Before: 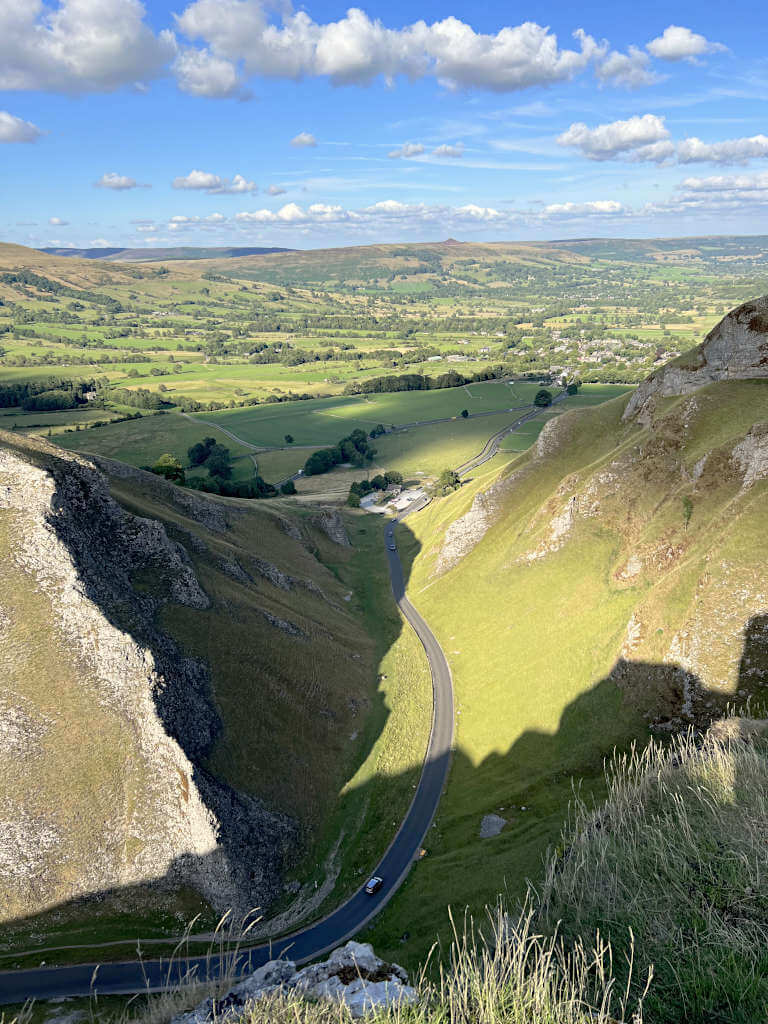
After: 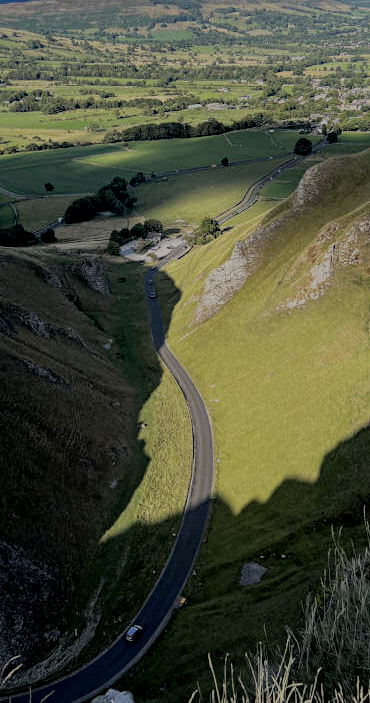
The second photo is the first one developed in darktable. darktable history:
exposure: exposure -1 EV, compensate highlight preservation false
haze removal: compatibility mode true, adaptive false
crop: left 31.379%, top 24.658%, right 20.326%, bottom 6.628%
local contrast: on, module defaults
filmic rgb: black relative exposure -7.65 EV, white relative exposure 4.56 EV, hardness 3.61
